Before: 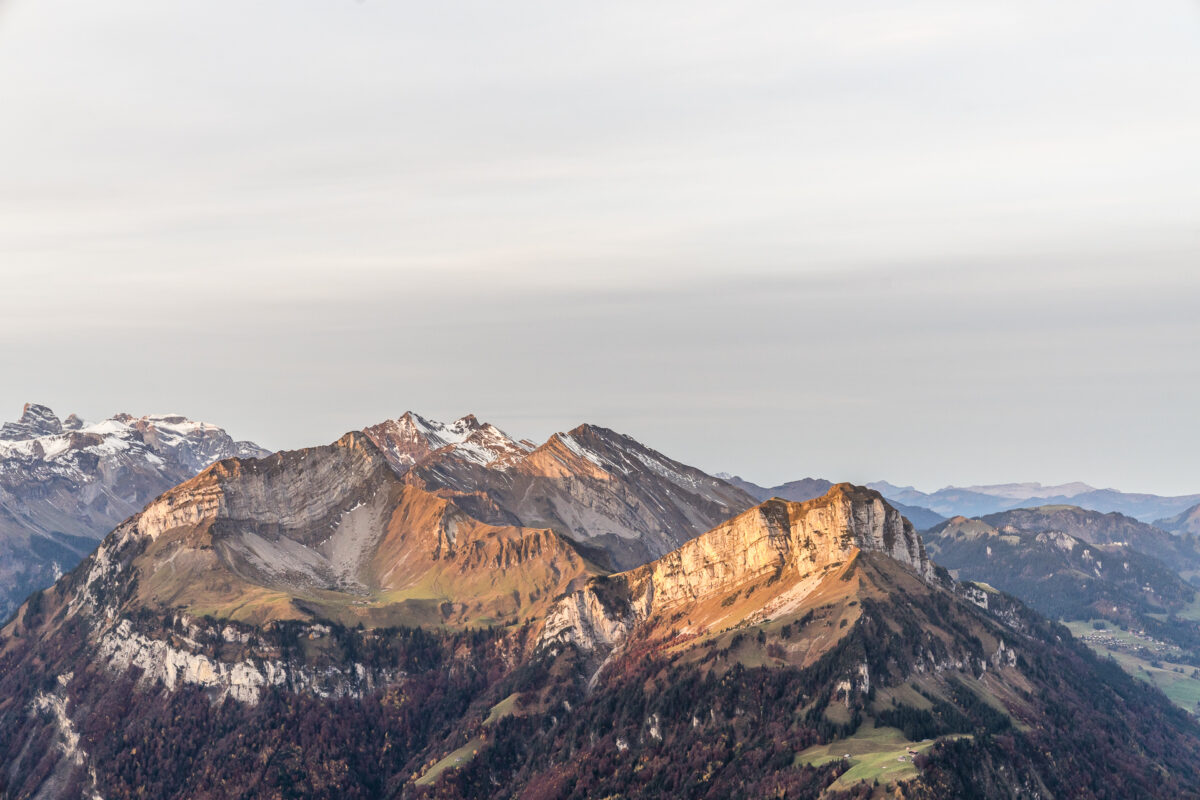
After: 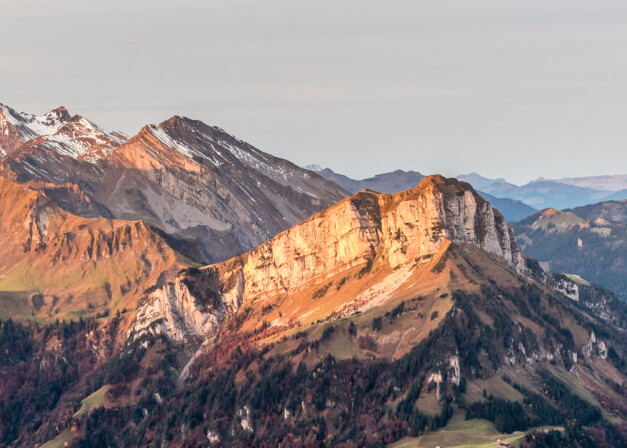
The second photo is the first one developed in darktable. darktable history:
crop: left 34.151%, top 38.582%, right 13.545%, bottom 5.349%
